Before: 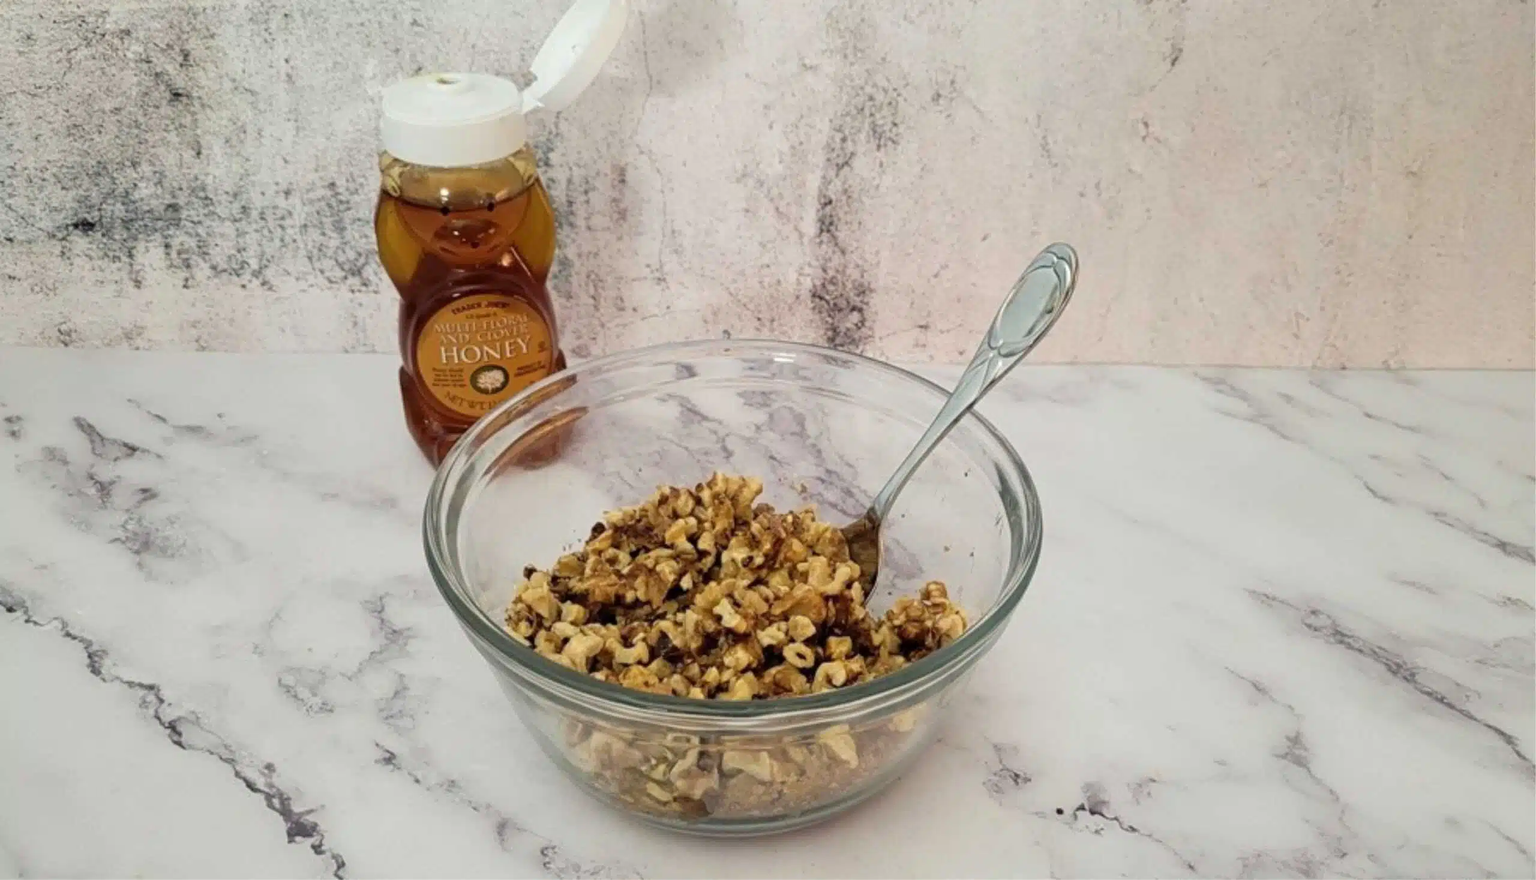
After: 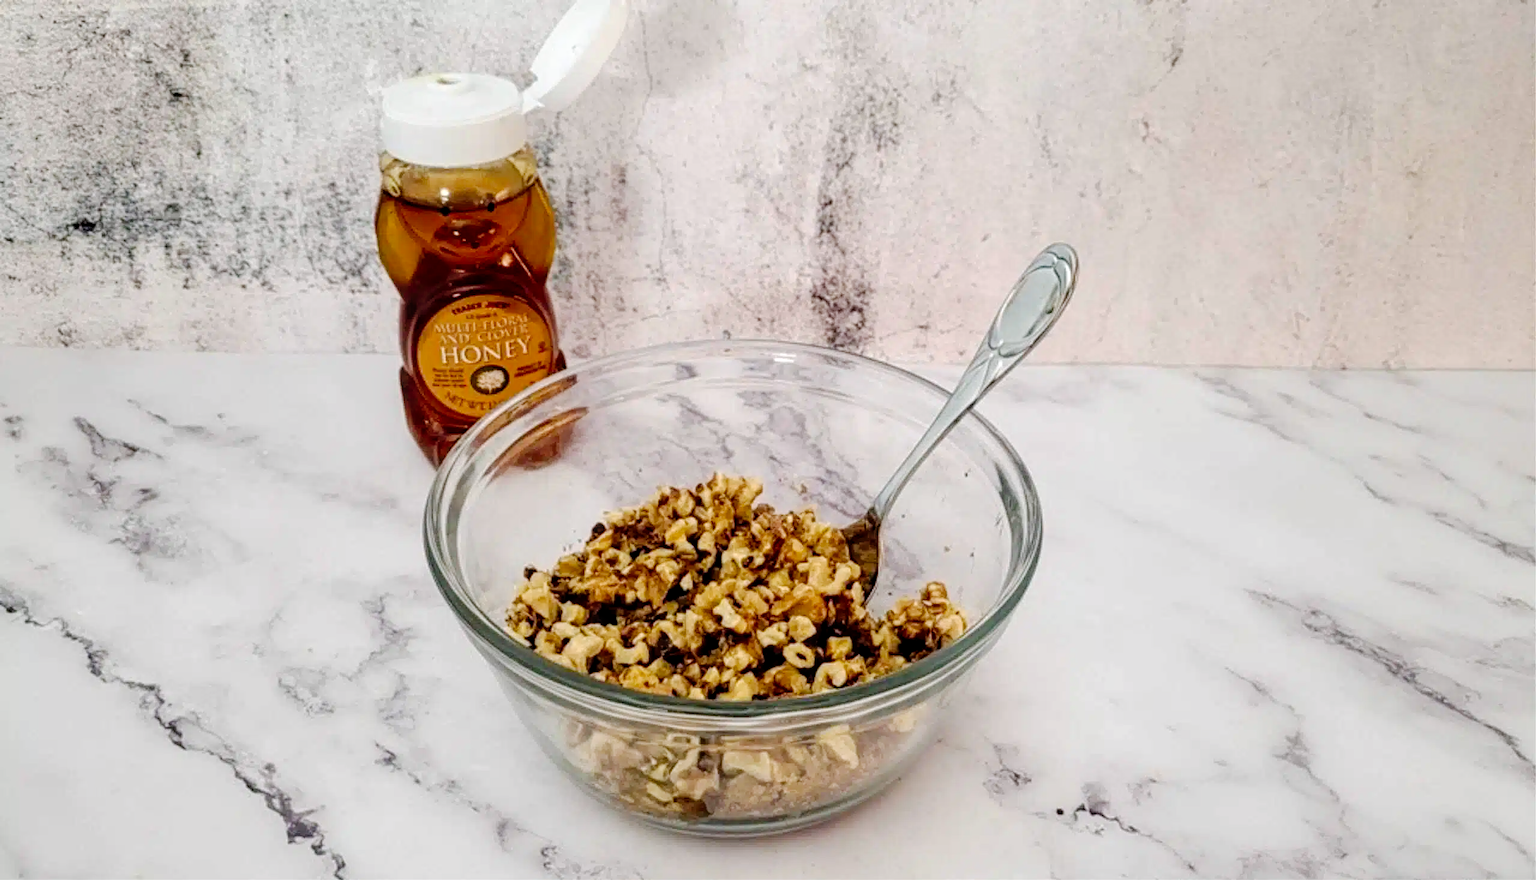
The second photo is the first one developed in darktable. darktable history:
local contrast: on, module defaults
white balance: red 1.009, blue 1.027
tone curve: curves: ch0 [(0, 0) (0.003, 0) (0.011, 0.001) (0.025, 0.003) (0.044, 0.005) (0.069, 0.012) (0.1, 0.023) (0.136, 0.039) (0.177, 0.088) (0.224, 0.15) (0.277, 0.24) (0.335, 0.337) (0.399, 0.437) (0.468, 0.535) (0.543, 0.629) (0.623, 0.71) (0.709, 0.782) (0.801, 0.856) (0.898, 0.94) (1, 1)], preserve colors none
